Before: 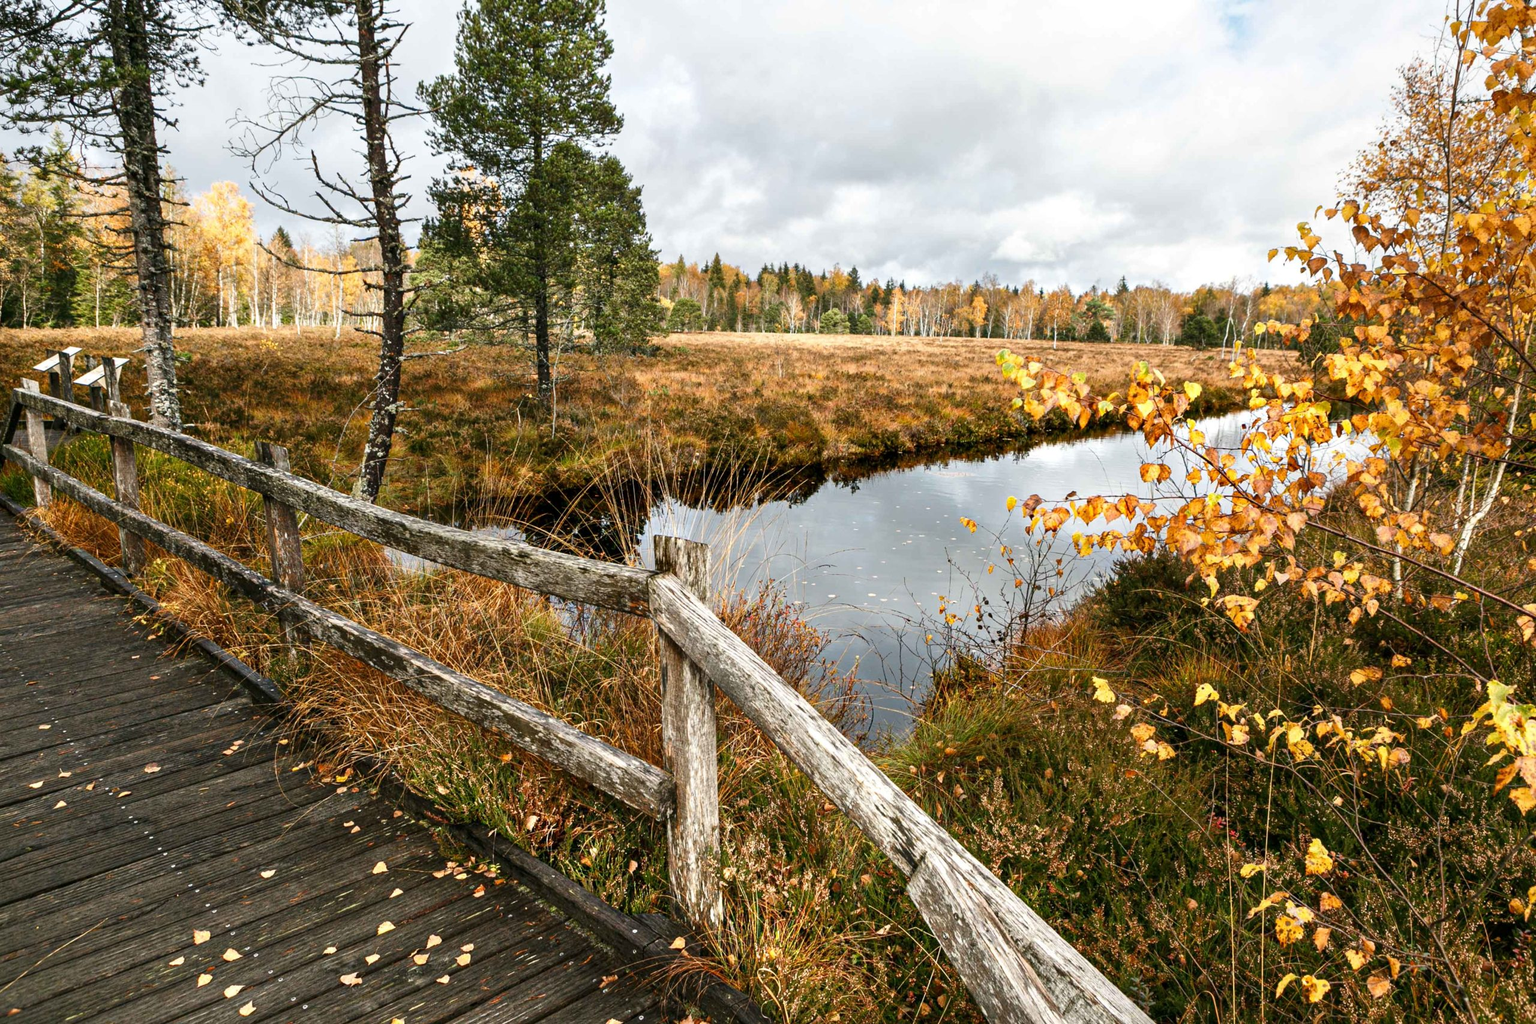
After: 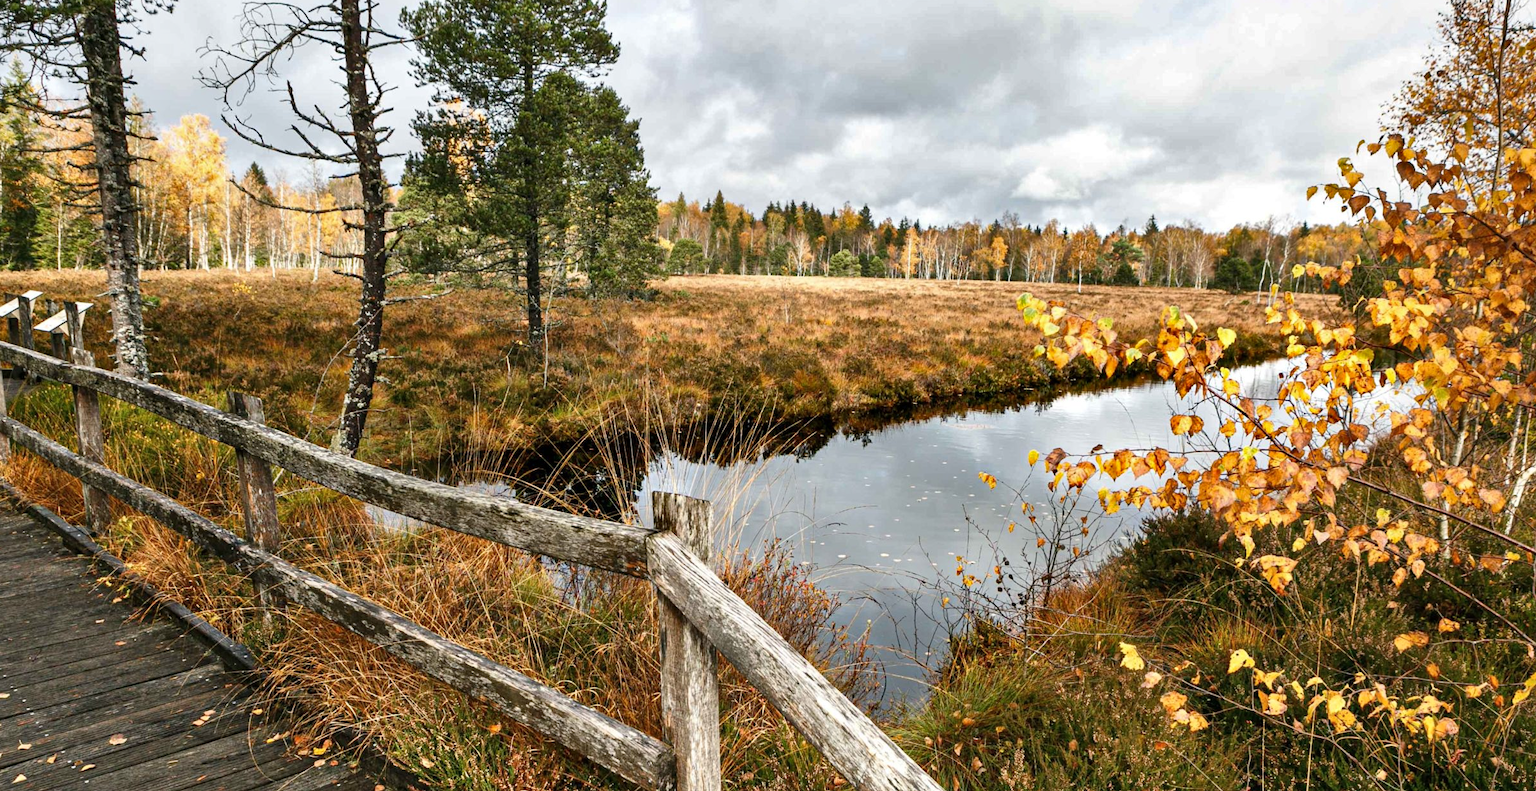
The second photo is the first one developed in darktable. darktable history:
crop: left 2.737%, top 7.287%, right 3.421%, bottom 20.179%
shadows and highlights: soften with gaussian
